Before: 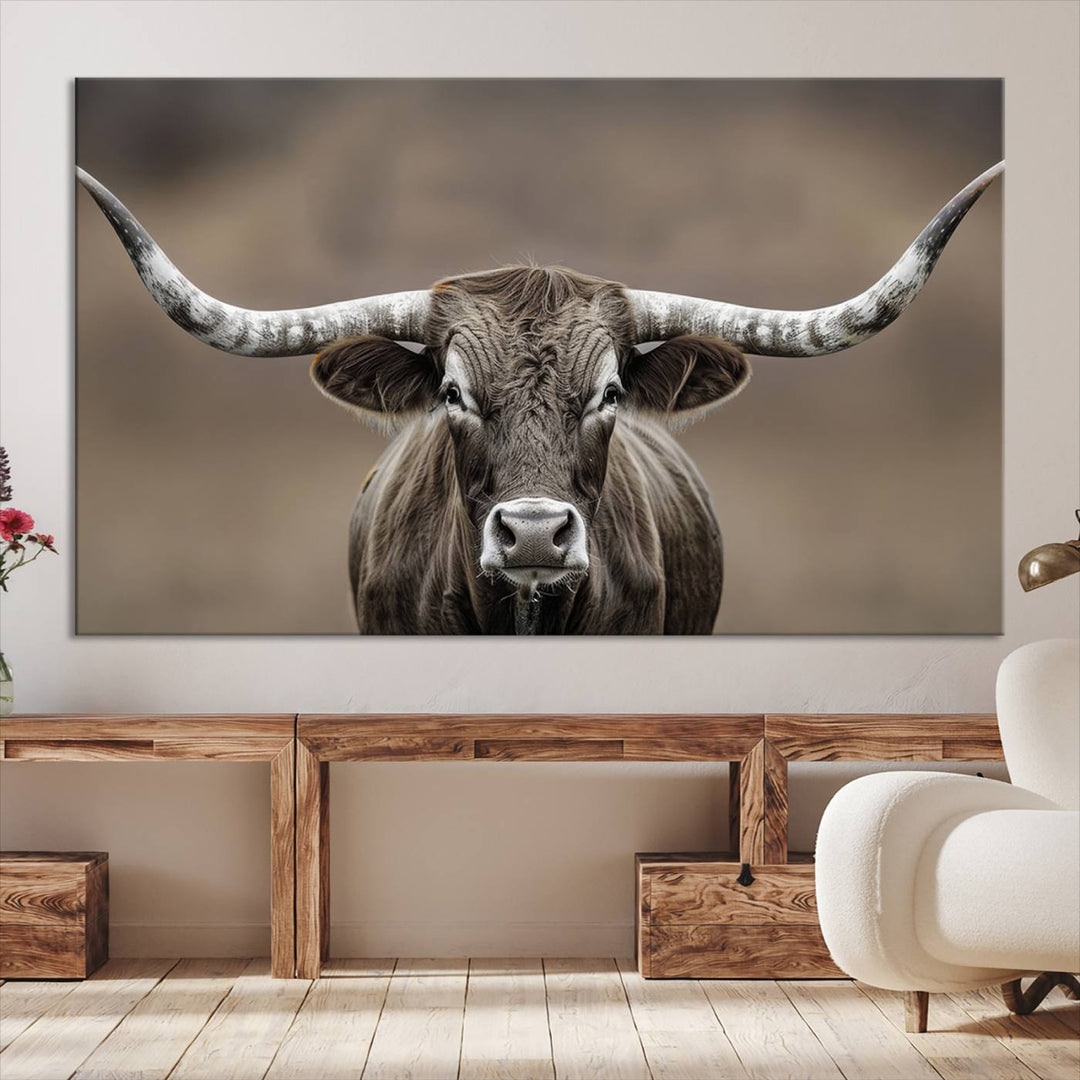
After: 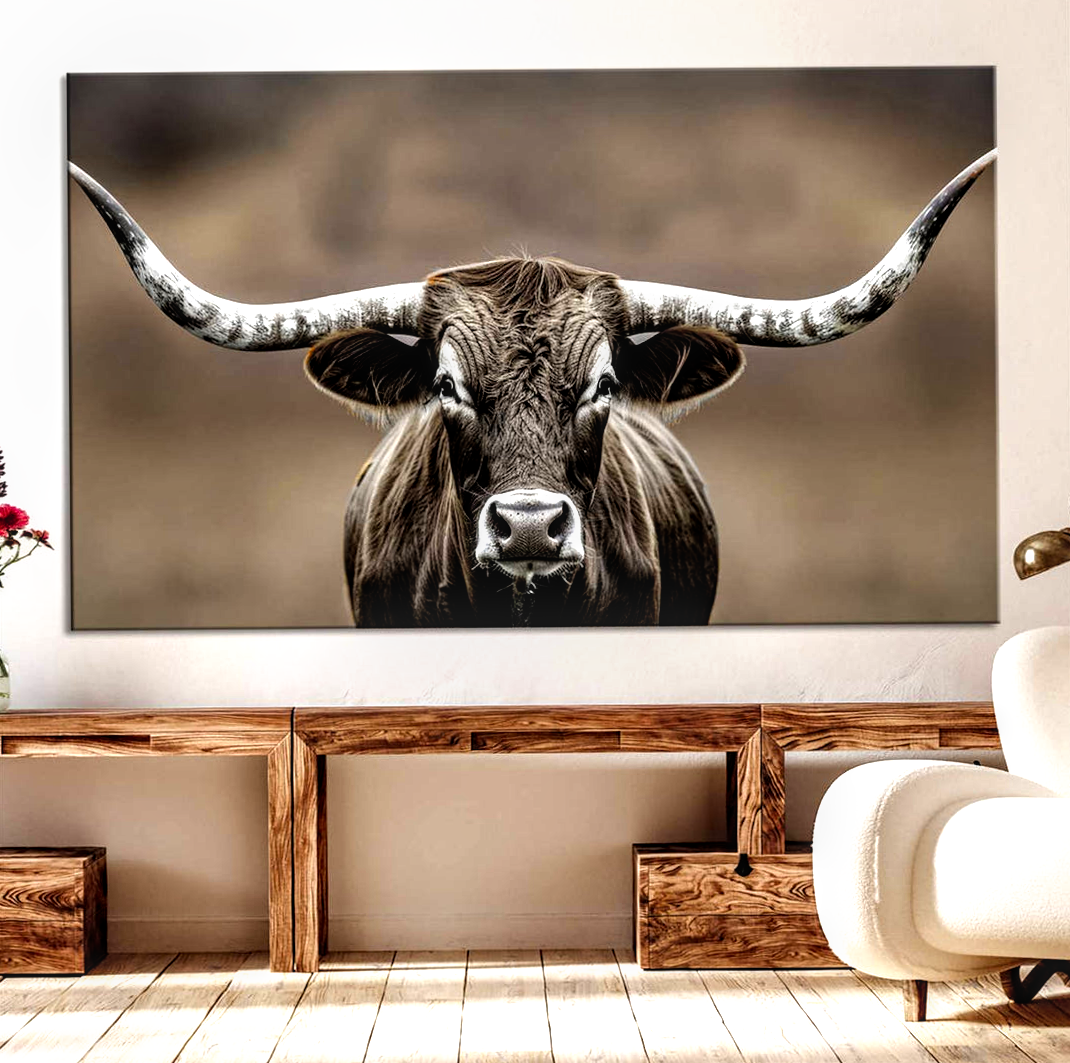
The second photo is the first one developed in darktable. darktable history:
color balance rgb: on, module defaults
rotate and perspective: rotation -0.45°, automatic cropping original format, crop left 0.008, crop right 0.992, crop top 0.012, crop bottom 0.988
filmic rgb: black relative exposure -8.2 EV, white relative exposure 2.2 EV, threshold 3 EV, hardness 7.11, latitude 85.74%, contrast 1.696, highlights saturation mix -4%, shadows ↔ highlights balance -2.69%, preserve chrominance no, color science v5 (2021), contrast in shadows safe, contrast in highlights safe, enable highlight reconstruction true
local contrast: on, module defaults
